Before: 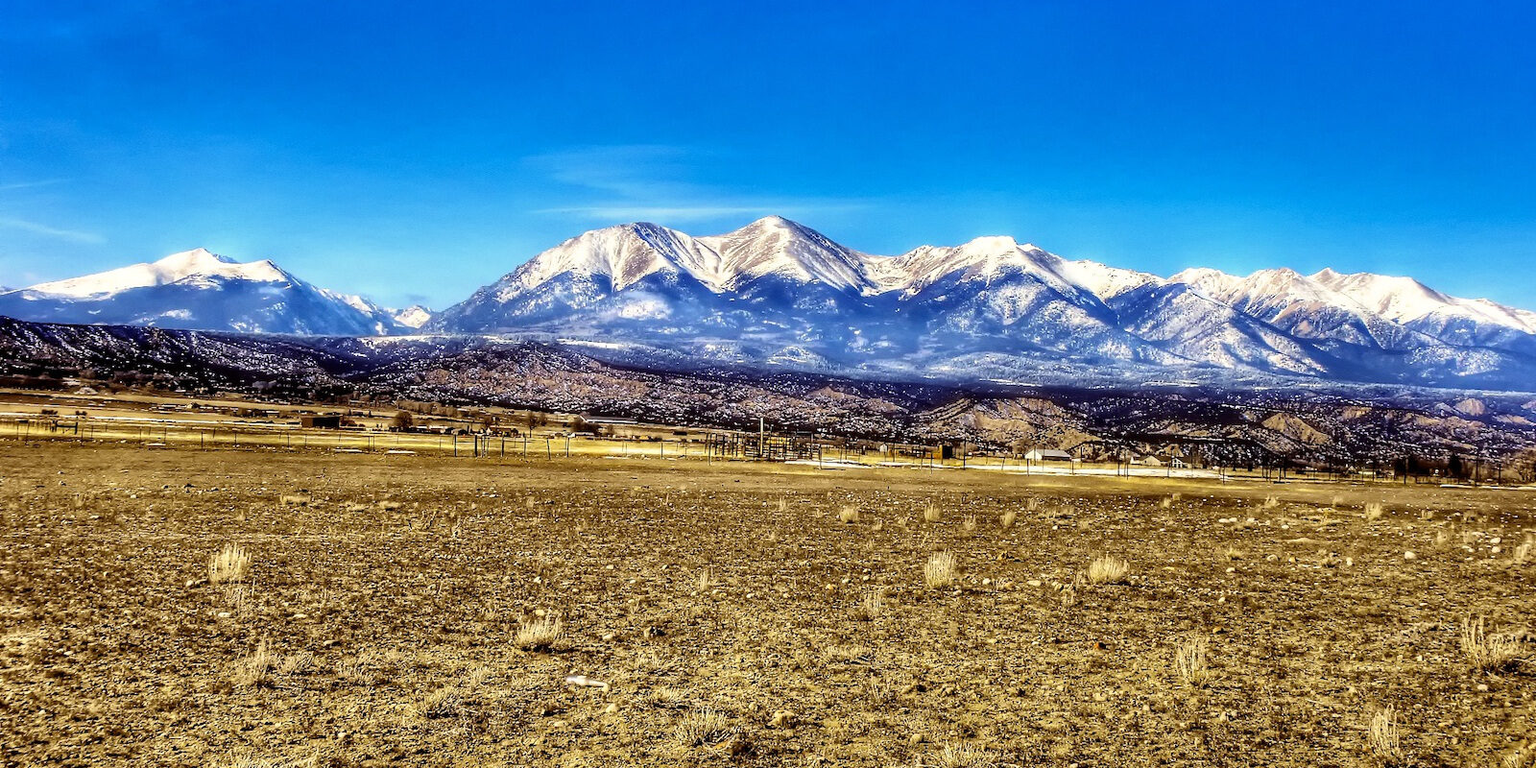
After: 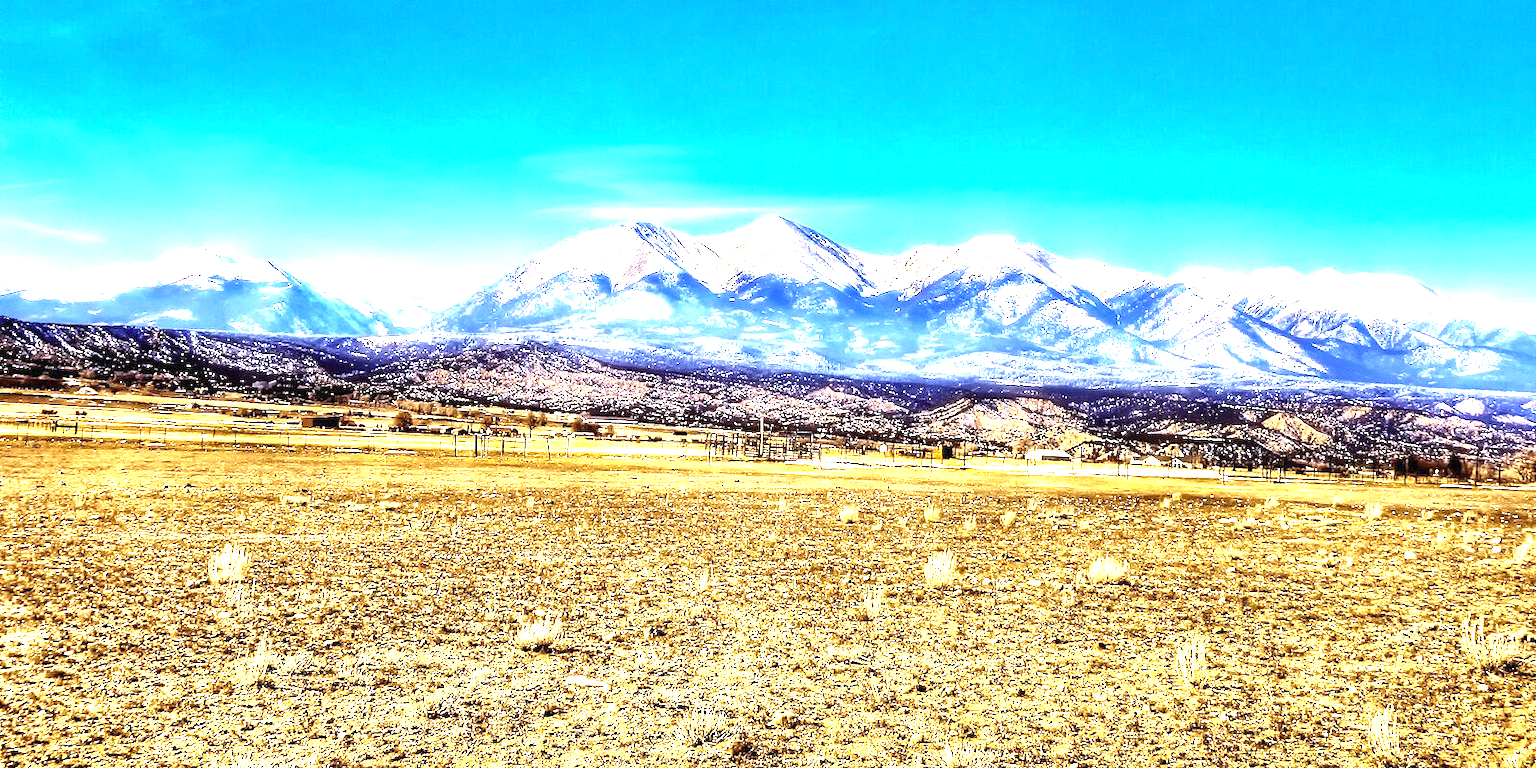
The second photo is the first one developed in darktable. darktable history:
exposure: black level correction 0, exposure 1.968 EV, compensate exposure bias true, compensate highlight preservation false
tone equalizer: edges refinement/feathering 500, mask exposure compensation -1.57 EV, preserve details no
